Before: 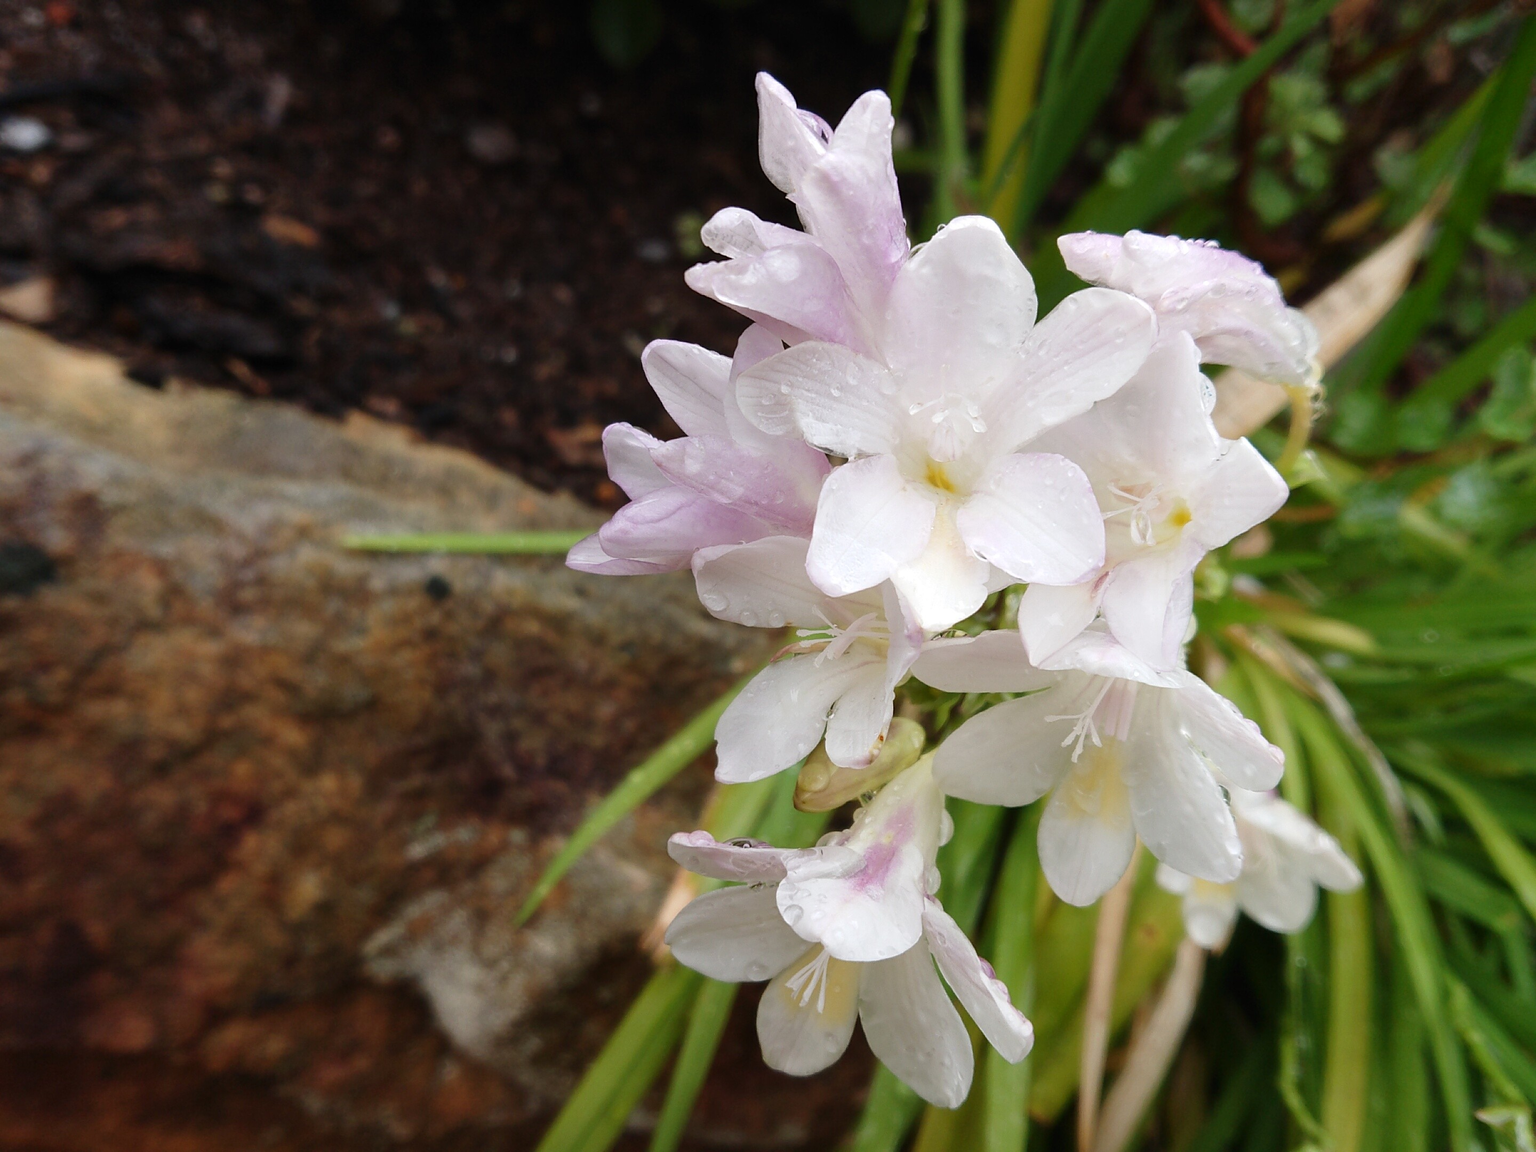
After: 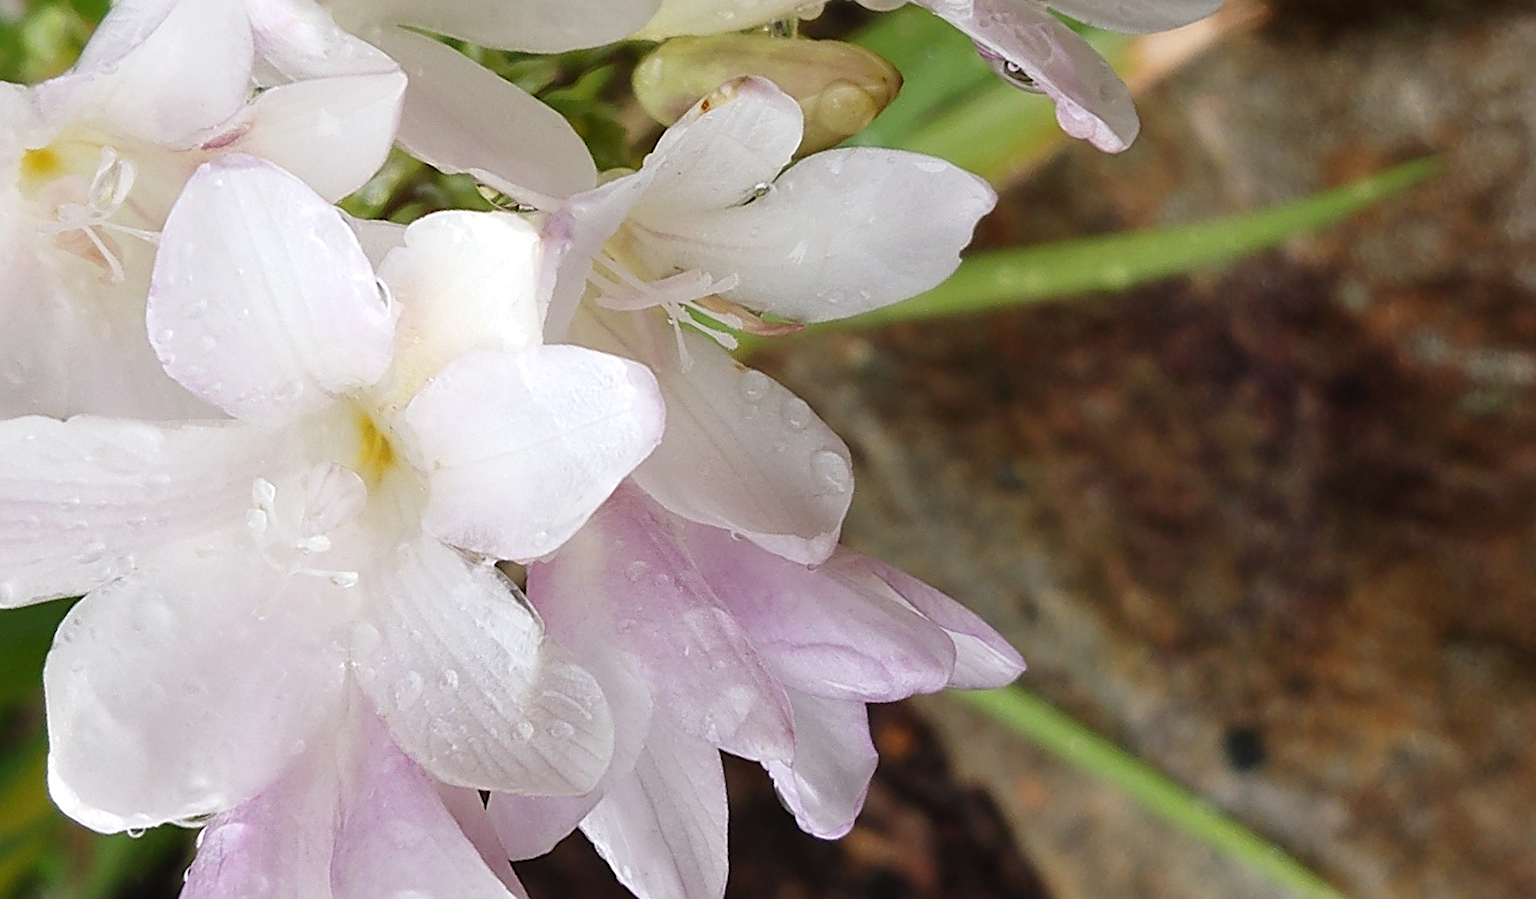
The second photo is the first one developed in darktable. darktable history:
crop and rotate: angle 148.59°, left 9.161%, top 15.56%, right 4.532%, bottom 17.047%
sharpen: on, module defaults
